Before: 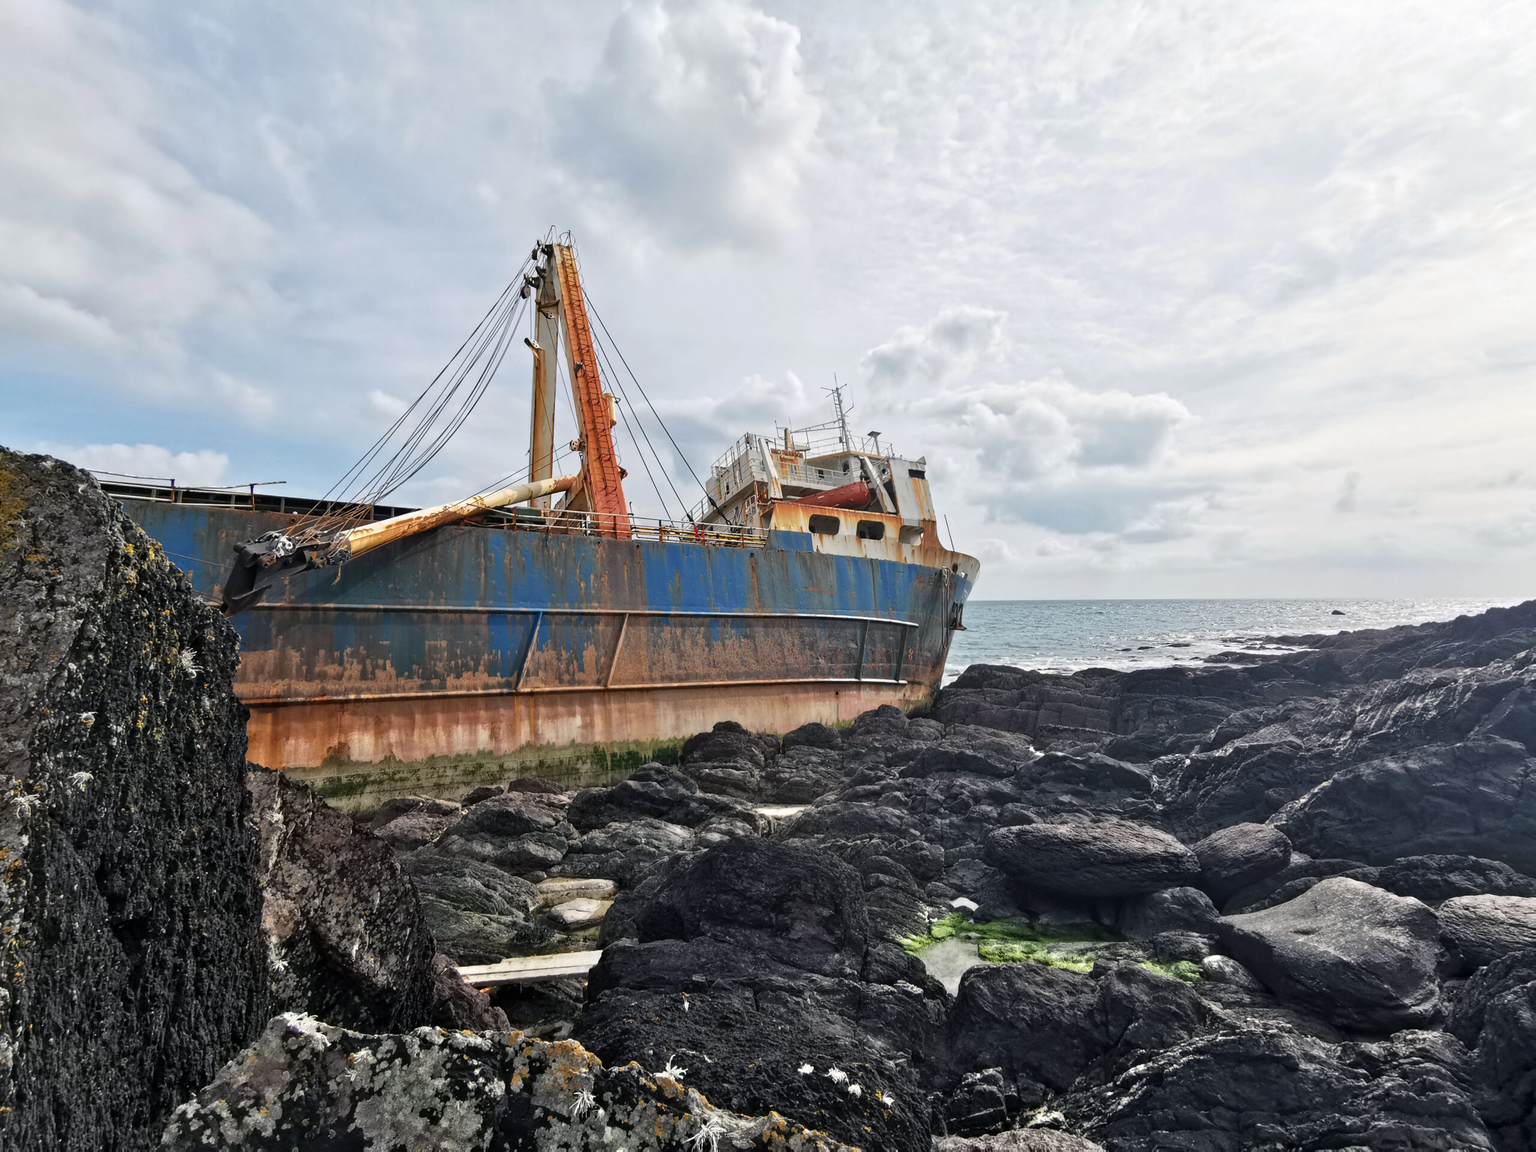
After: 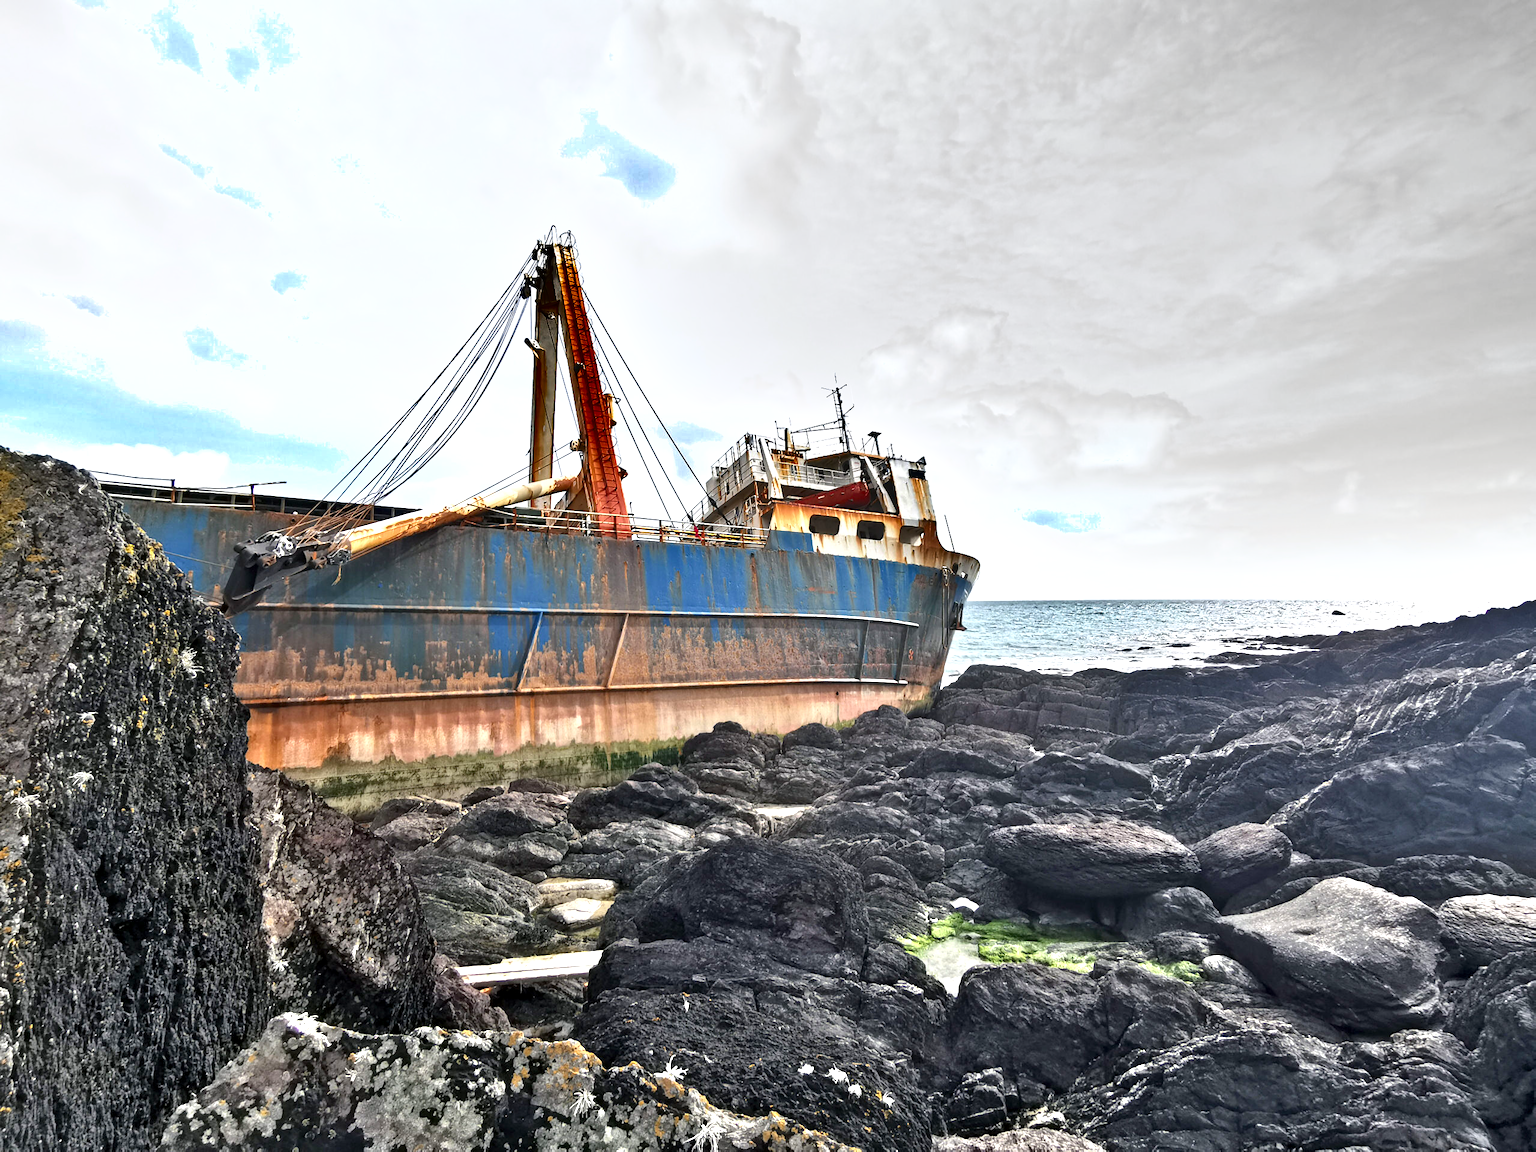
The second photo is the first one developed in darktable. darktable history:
exposure: black level correction 0.001, exposure 0.957 EV, compensate exposure bias true, compensate highlight preservation false
shadows and highlights: radius 106.13, shadows 45.56, highlights -66.3, low approximation 0.01, soften with gaussian
